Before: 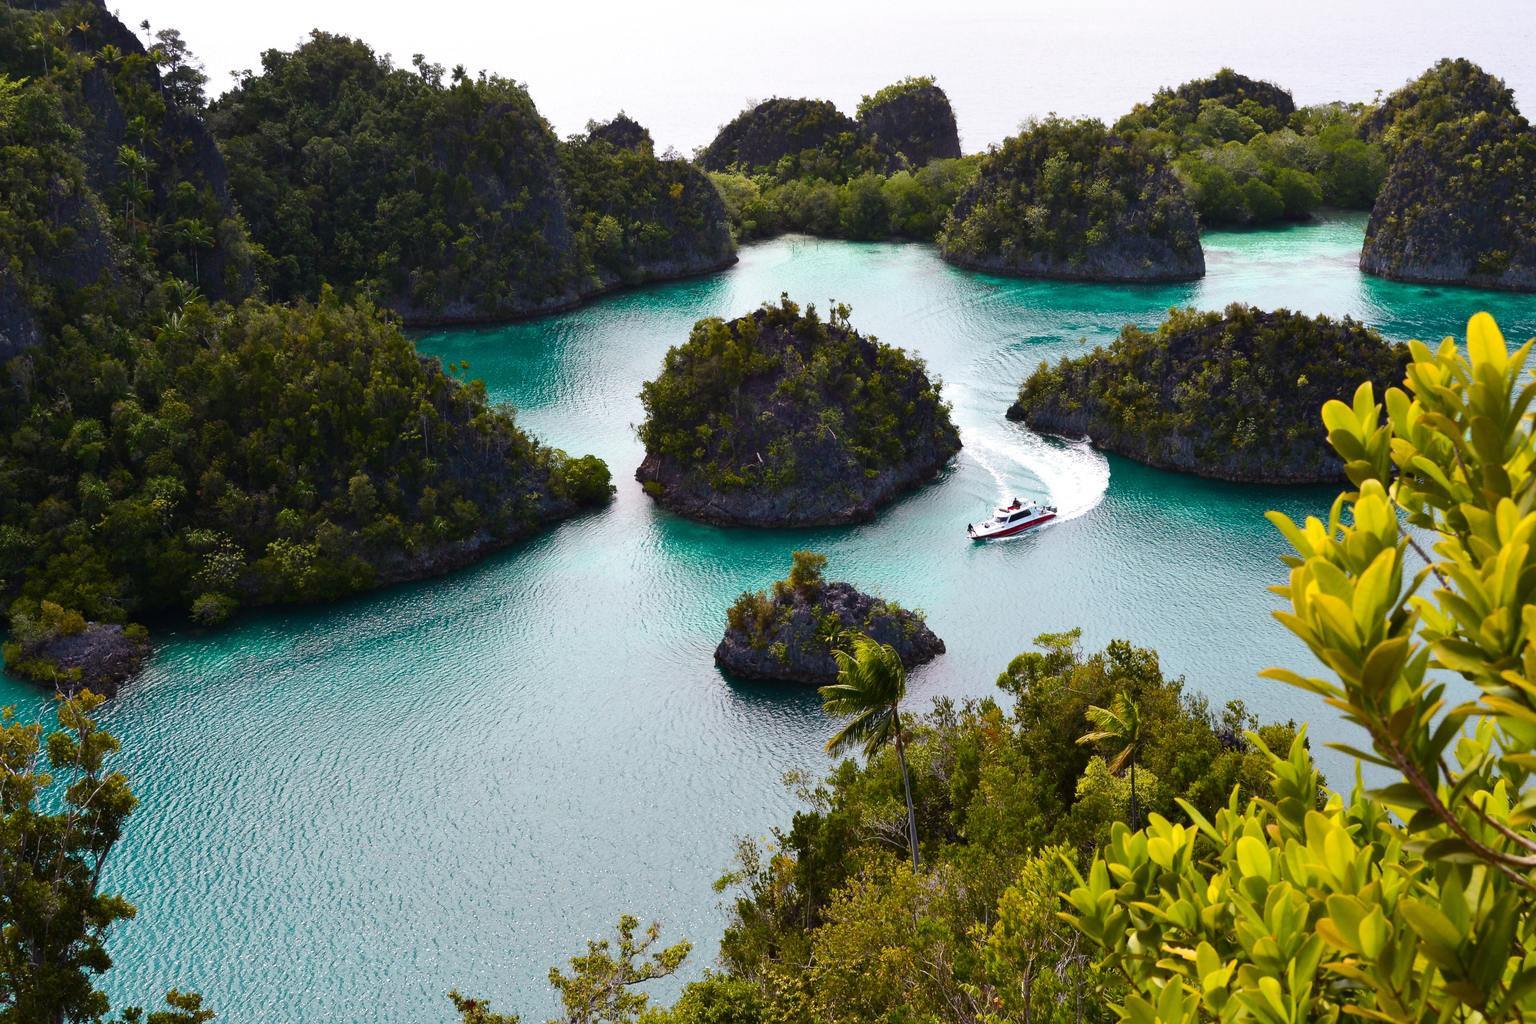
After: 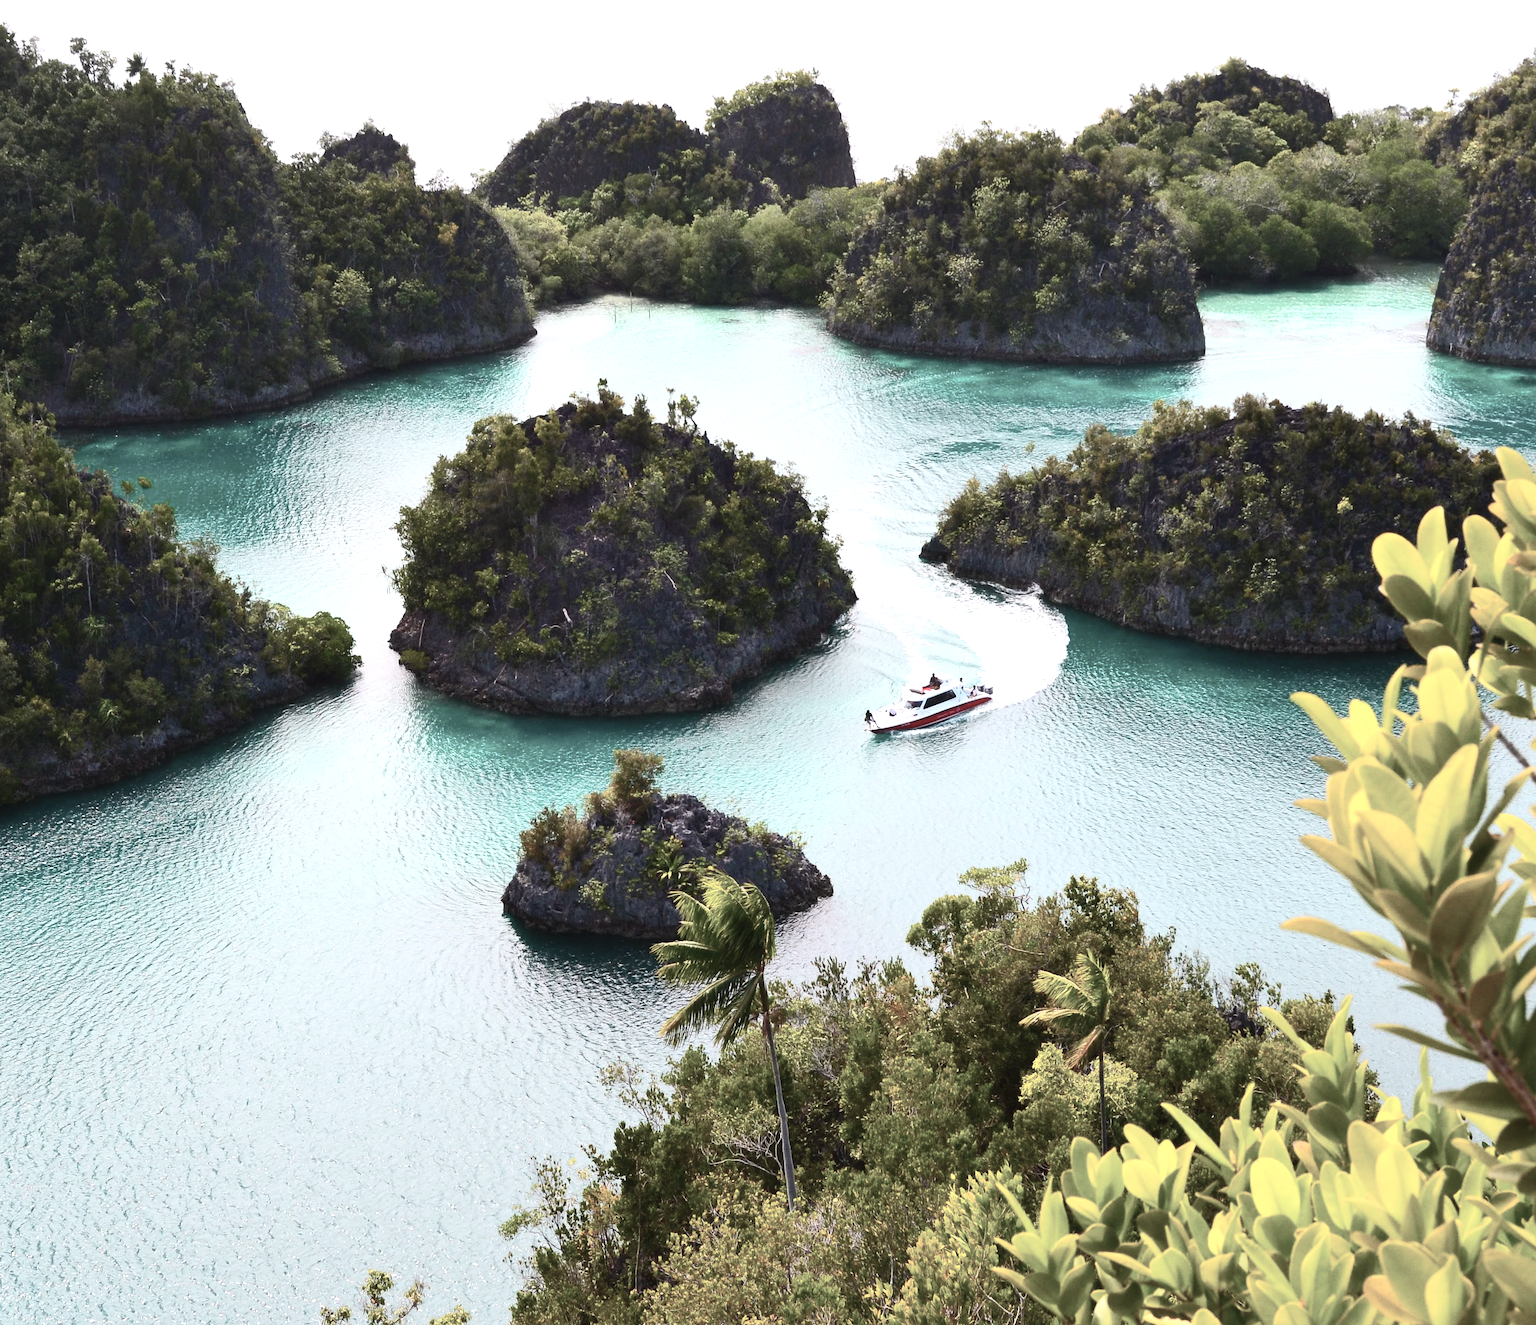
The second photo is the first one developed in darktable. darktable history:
color balance rgb: perceptual saturation grading › global saturation -28.173%, perceptual saturation grading › highlights -20.788%, perceptual saturation grading › mid-tones -23.587%, perceptual saturation grading › shadows -23.176%, perceptual brilliance grading › global brilliance 12.028%, global vibrance -24.652%
crop and rotate: left 23.709%, top 2.746%, right 6.464%, bottom 6.876%
contrast brightness saturation: contrast 0.199, brightness 0.163, saturation 0.22
